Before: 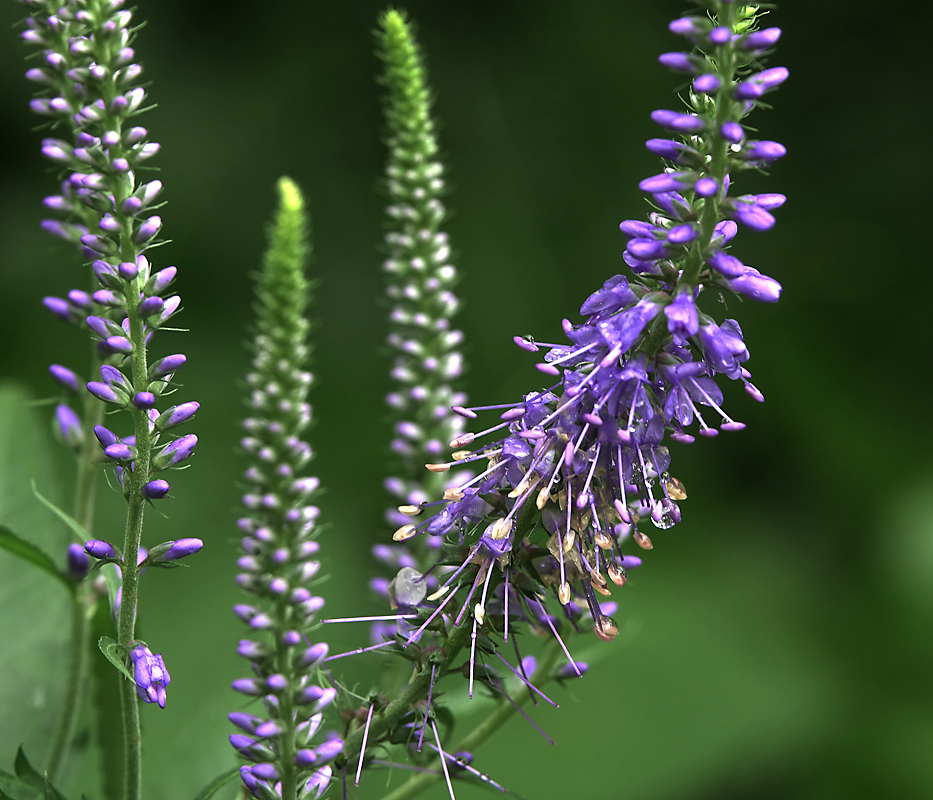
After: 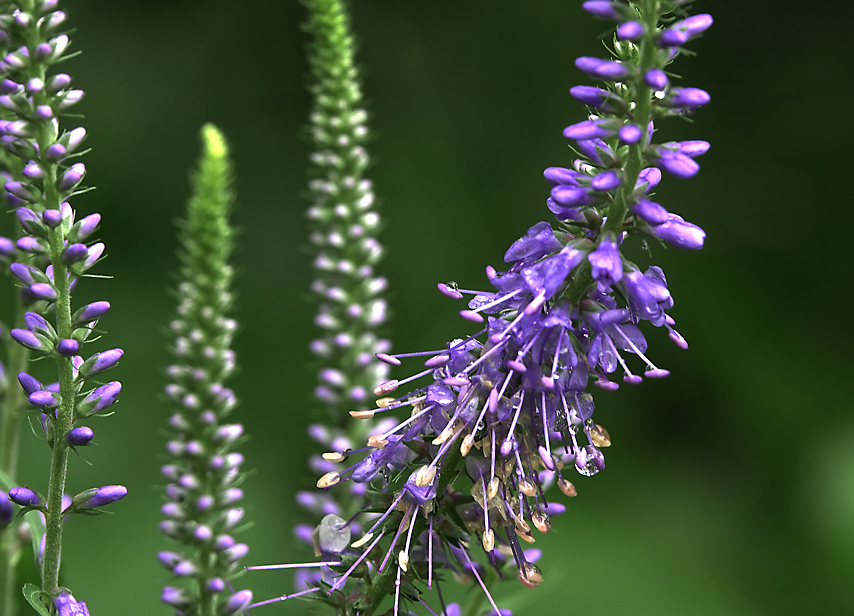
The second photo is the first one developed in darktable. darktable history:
crop: left 8.175%, top 6.627%, bottom 15.373%
